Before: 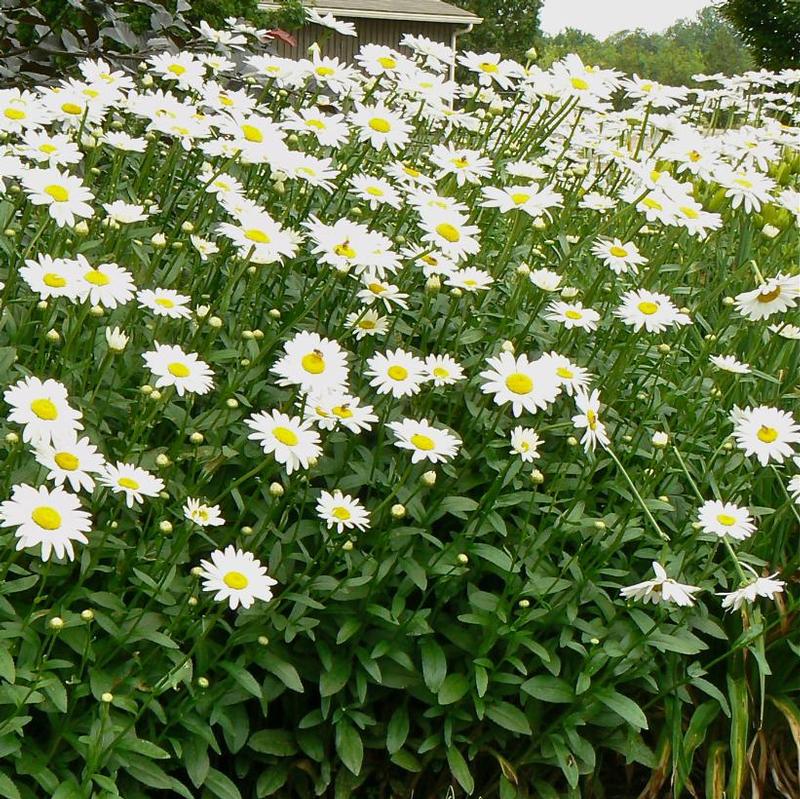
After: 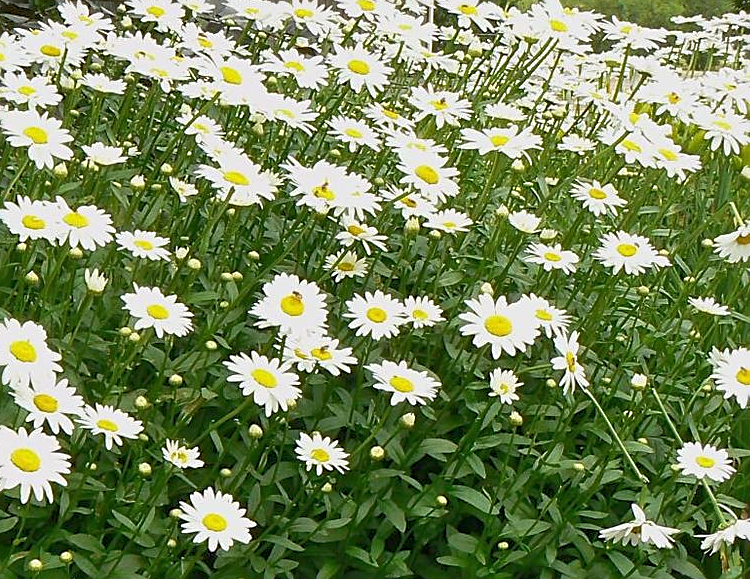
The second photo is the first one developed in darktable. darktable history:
rgb curve: curves: ch0 [(0, 0) (0.093, 0.159) (0.241, 0.265) (0.414, 0.42) (1, 1)], compensate middle gray true, preserve colors basic power
crop: left 2.737%, top 7.287%, right 3.421%, bottom 20.179%
sharpen: on, module defaults
